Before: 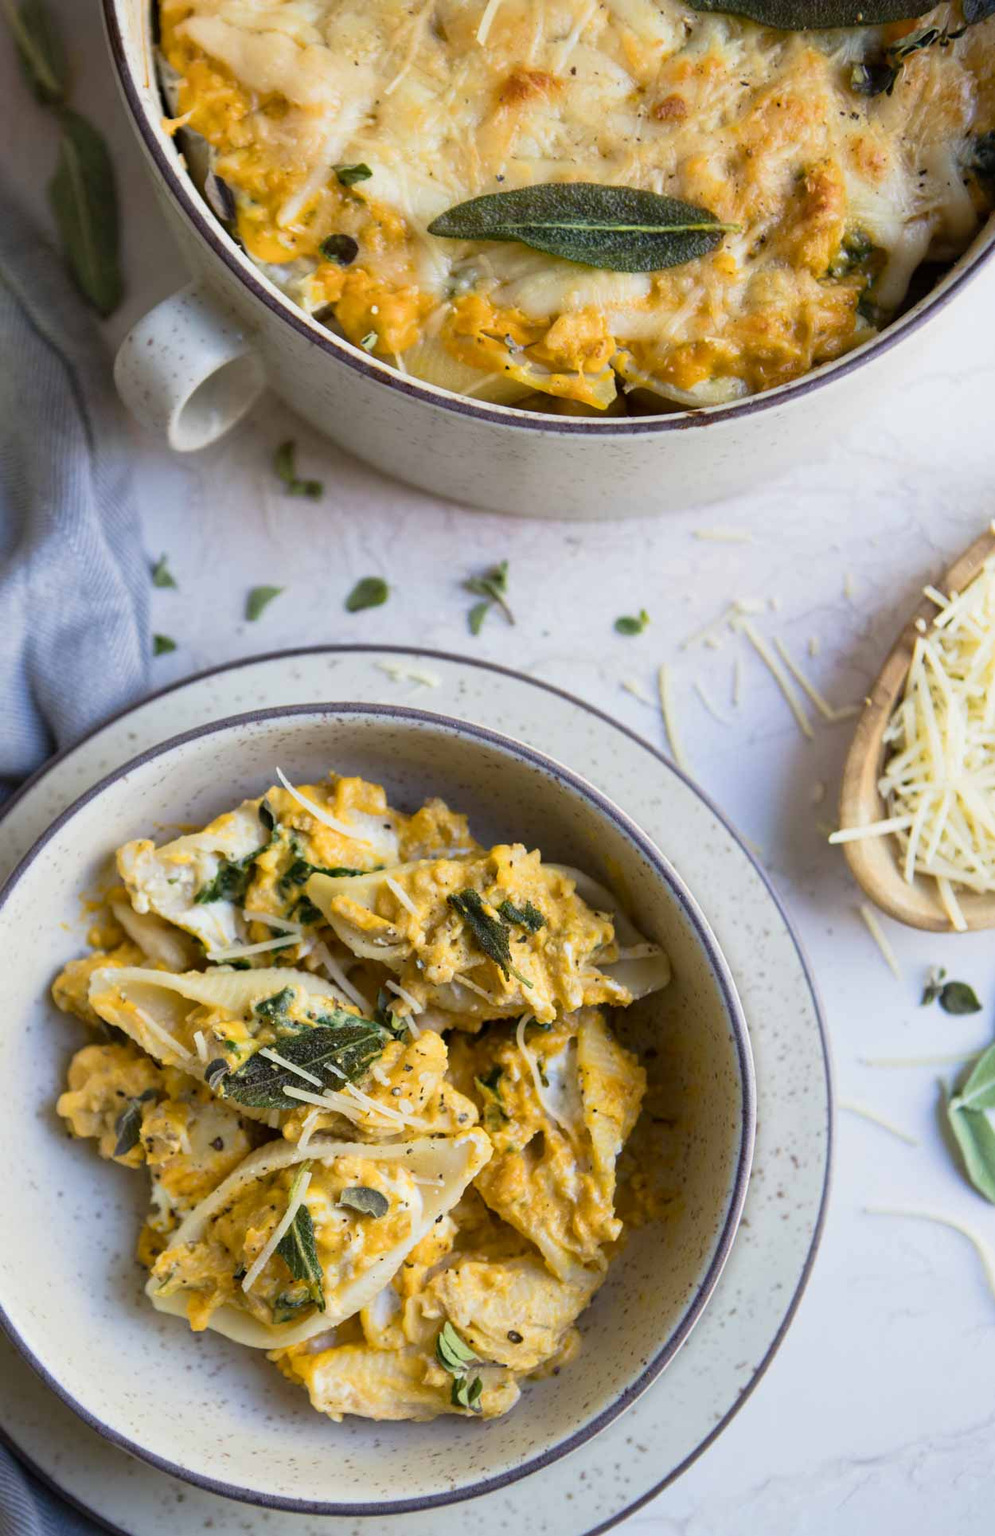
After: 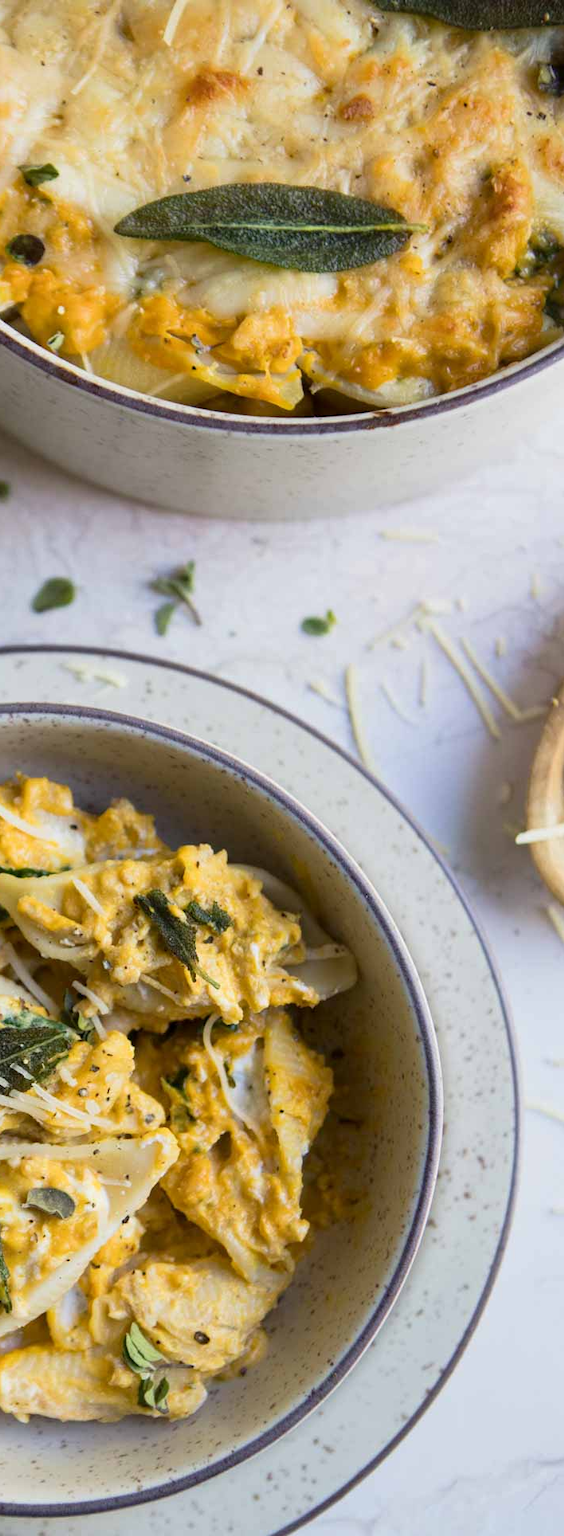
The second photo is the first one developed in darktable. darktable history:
crop: left 31.553%, top 0.015%, right 11.776%
